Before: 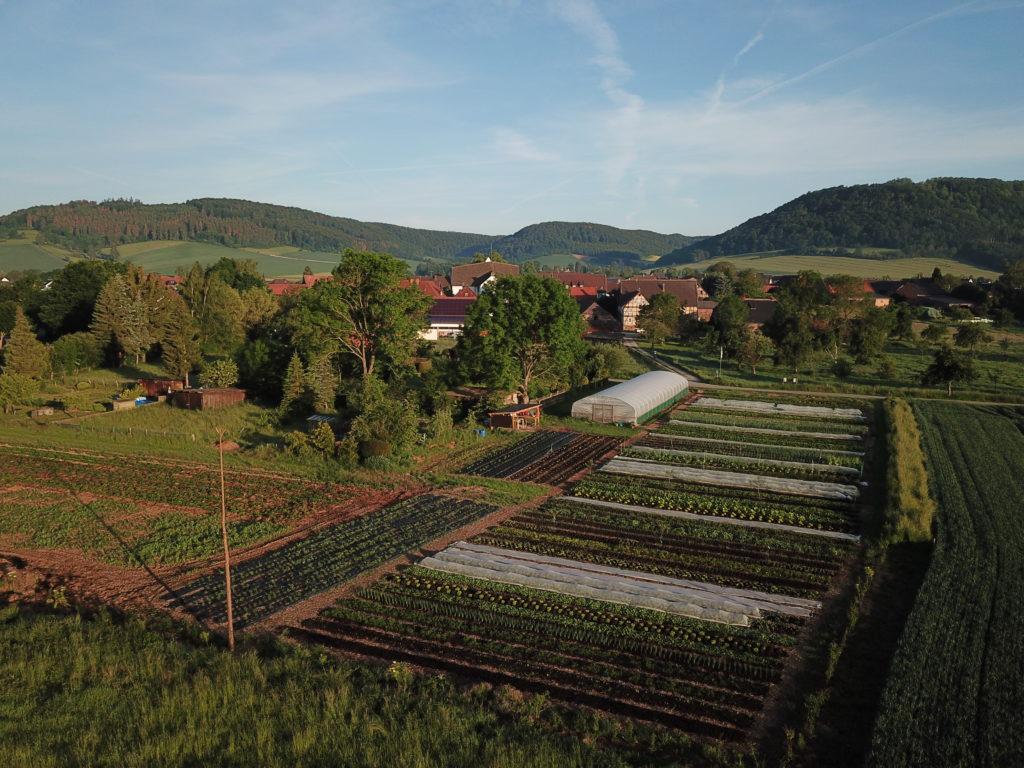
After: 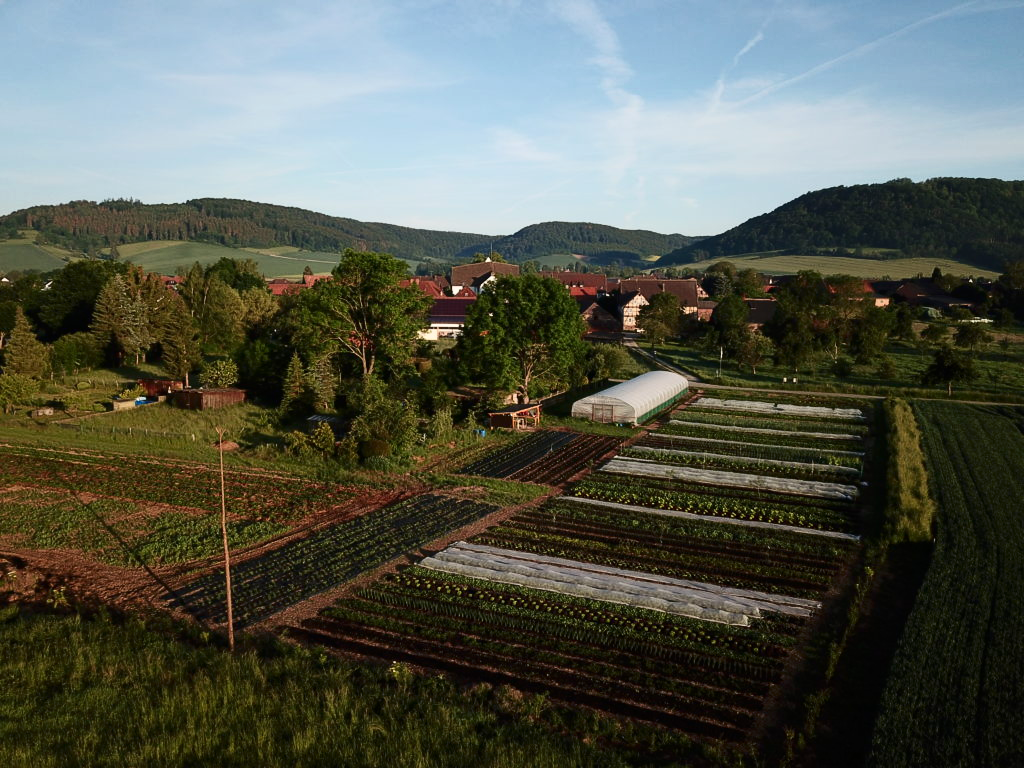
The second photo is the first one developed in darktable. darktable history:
contrast brightness saturation: contrast 0.287
